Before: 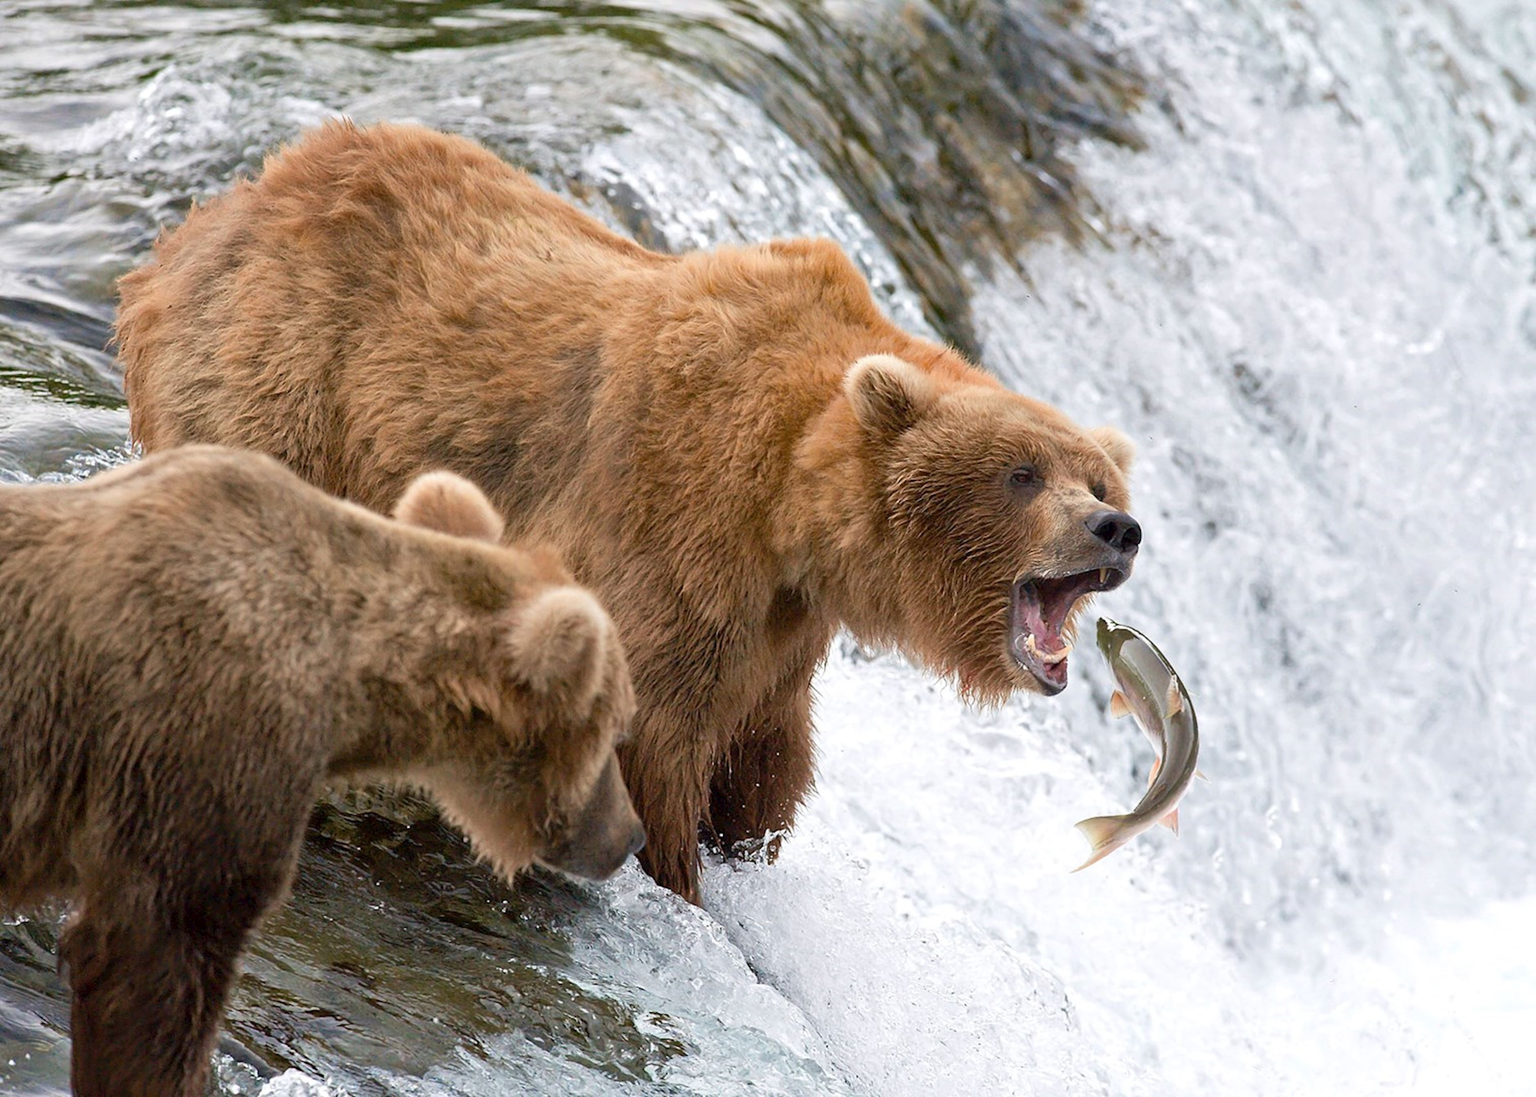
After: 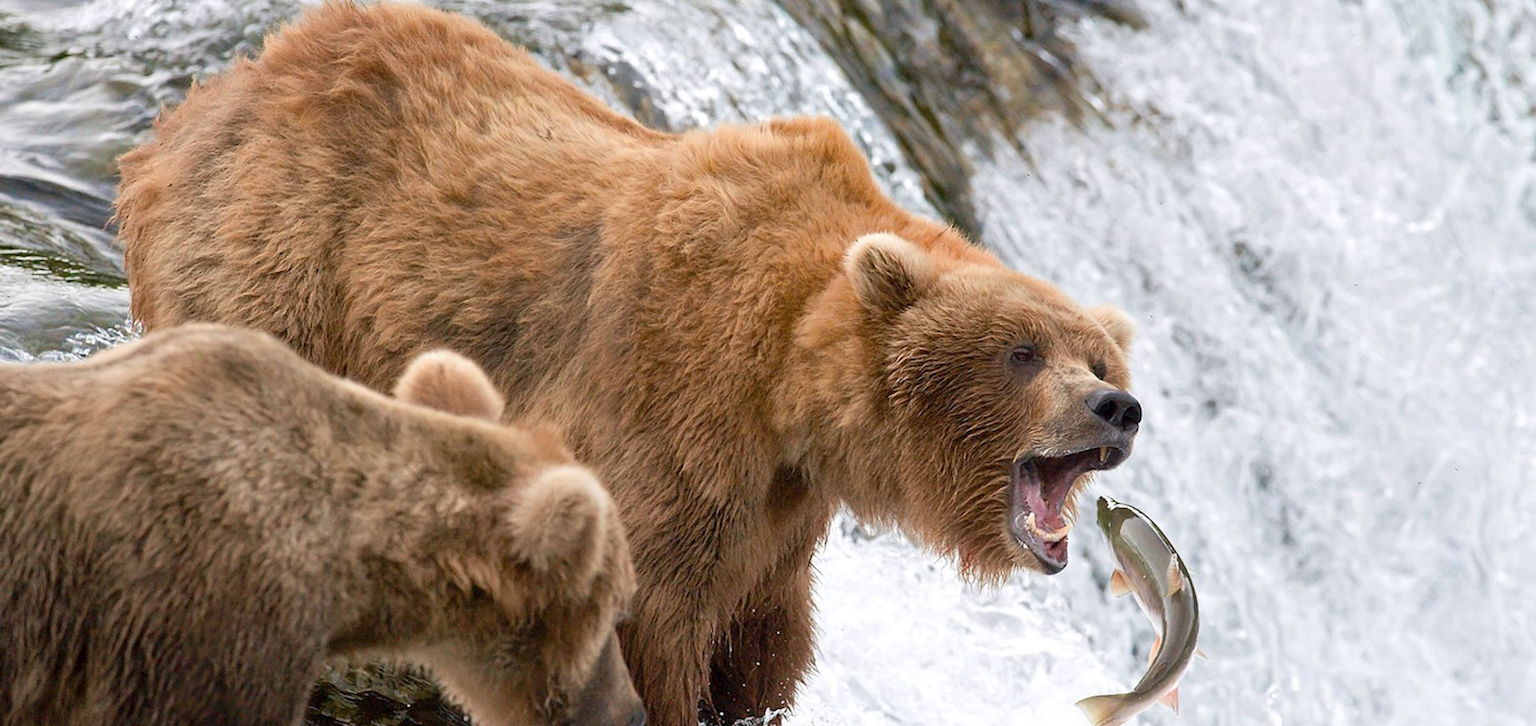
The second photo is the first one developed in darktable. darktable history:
crop: top 11.141%, bottom 22.664%
